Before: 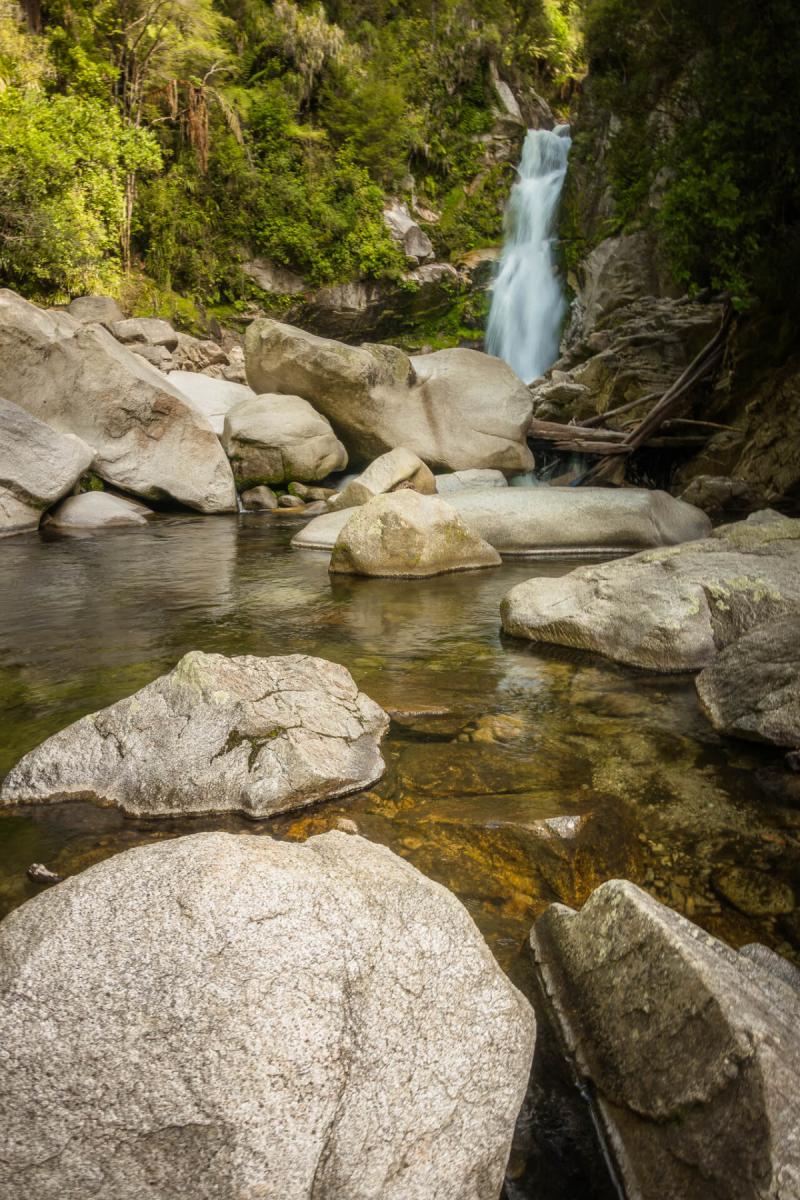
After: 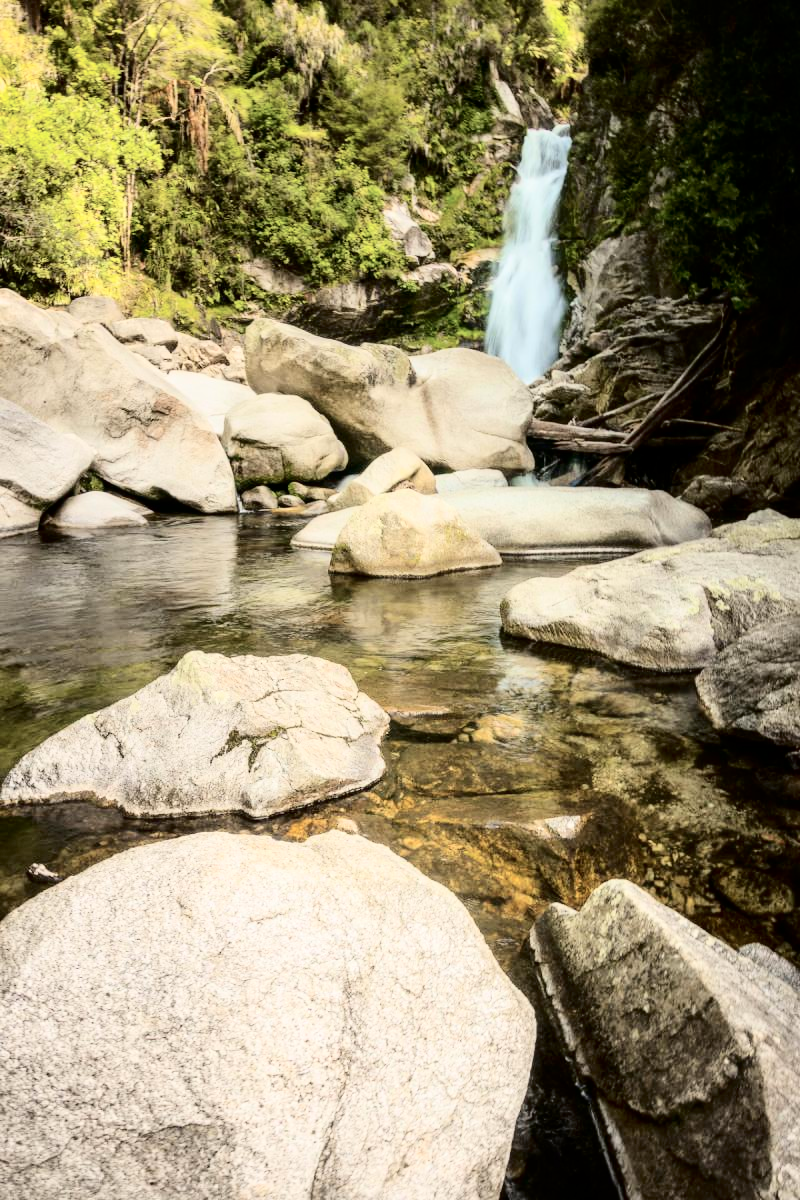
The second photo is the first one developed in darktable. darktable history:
tone curve: curves: ch0 [(0, 0) (0.004, 0) (0.133, 0.071) (0.325, 0.456) (0.832, 0.957) (1, 1)], color space Lab, independent channels, preserve colors none
